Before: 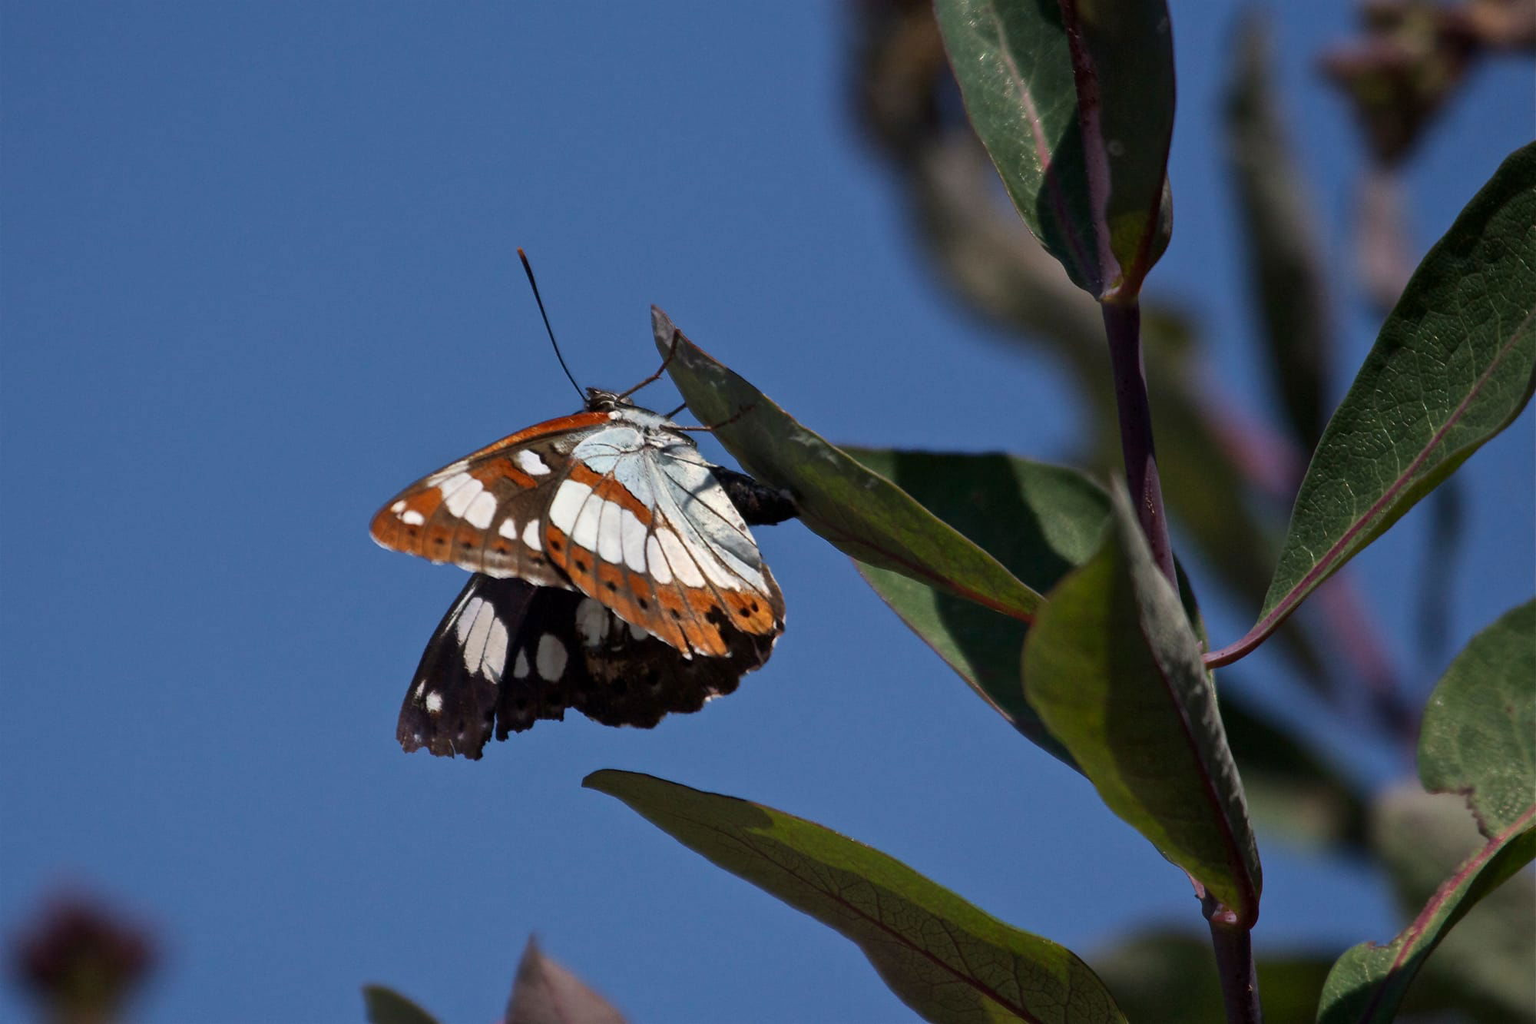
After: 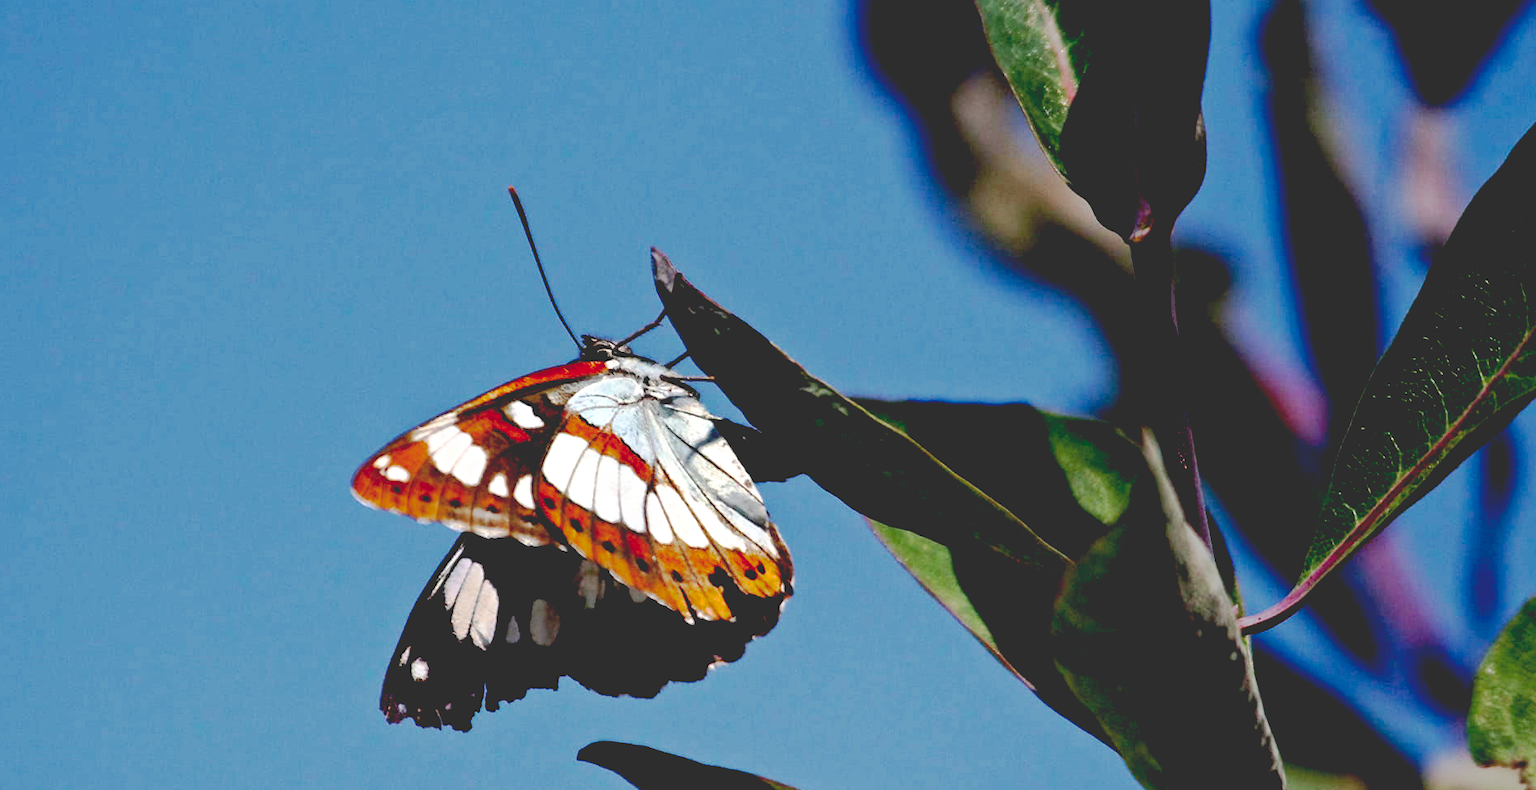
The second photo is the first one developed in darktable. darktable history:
base curve: curves: ch0 [(0.065, 0.026) (0.236, 0.358) (0.53, 0.546) (0.777, 0.841) (0.924, 0.992)], preserve colors none
exposure: black level correction 0.001, exposure 0.498 EV, compensate exposure bias true, compensate highlight preservation false
crop: left 2.632%, top 7.169%, right 3.445%, bottom 20.293%
